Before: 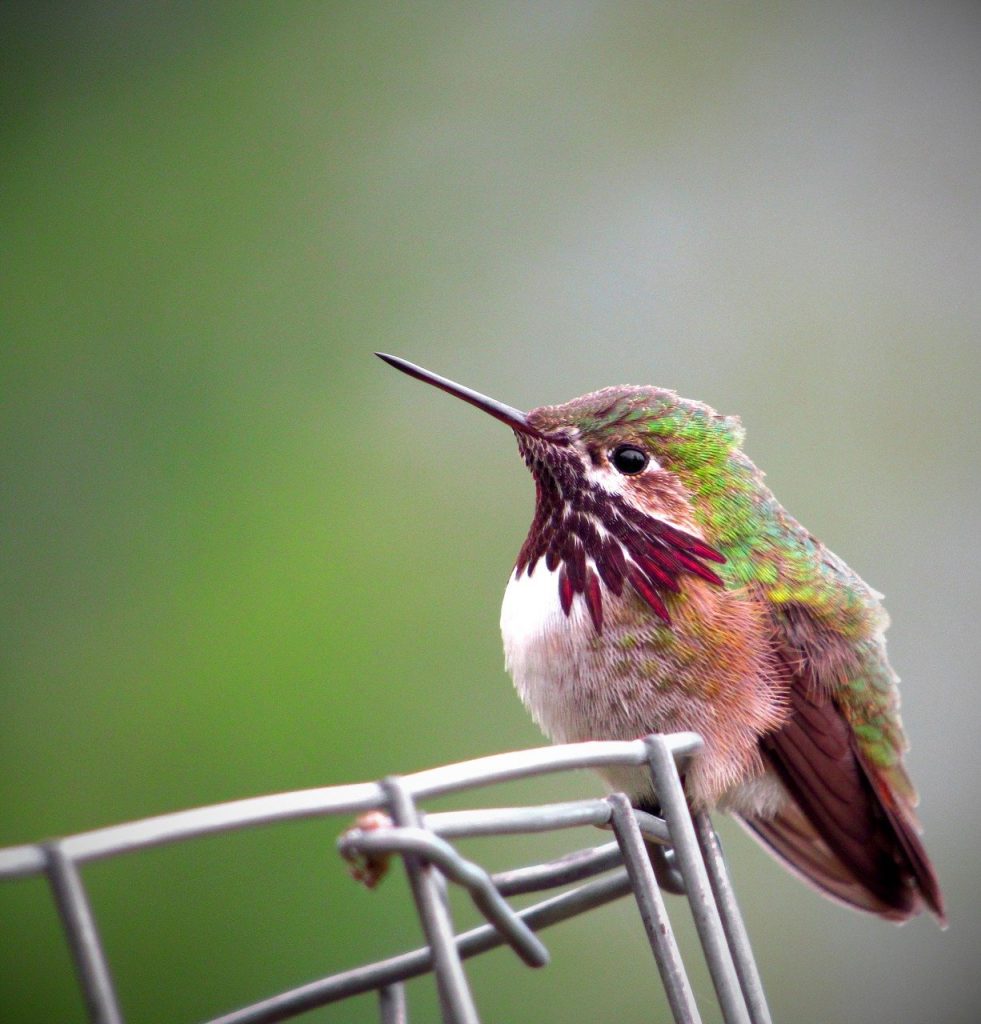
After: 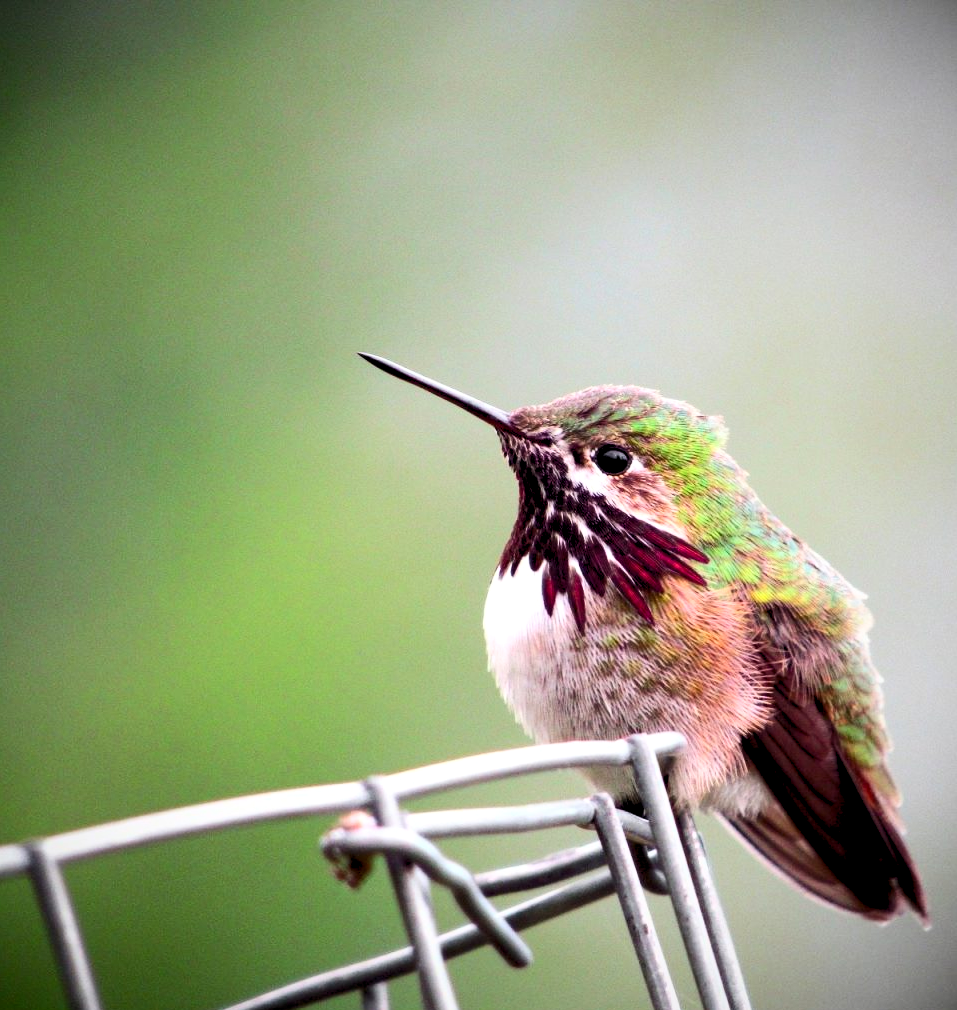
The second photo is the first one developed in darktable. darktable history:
levels: mode automatic, black 0.023%, white 99.97%, levels [0.062, 0.494, 0.925]
crop and rotate: left 1.774%, right 0.633%, bottom 1.28%
contrast brightness saturation: contrast 0.28
rgb levels: levels [[0.013, 0.434, 0.89], [0, 0.5, 1], [0, 0.5, 1]]
